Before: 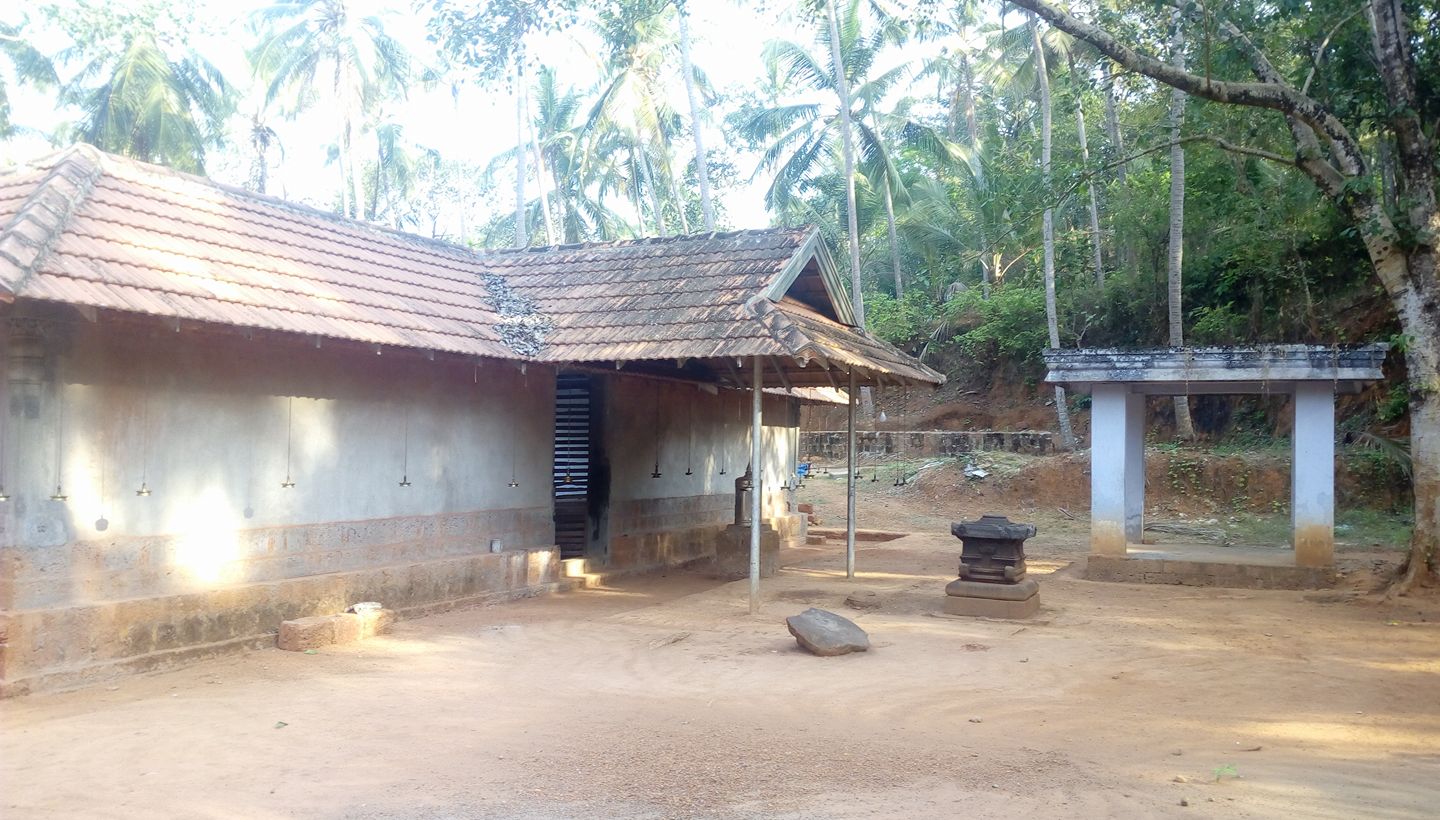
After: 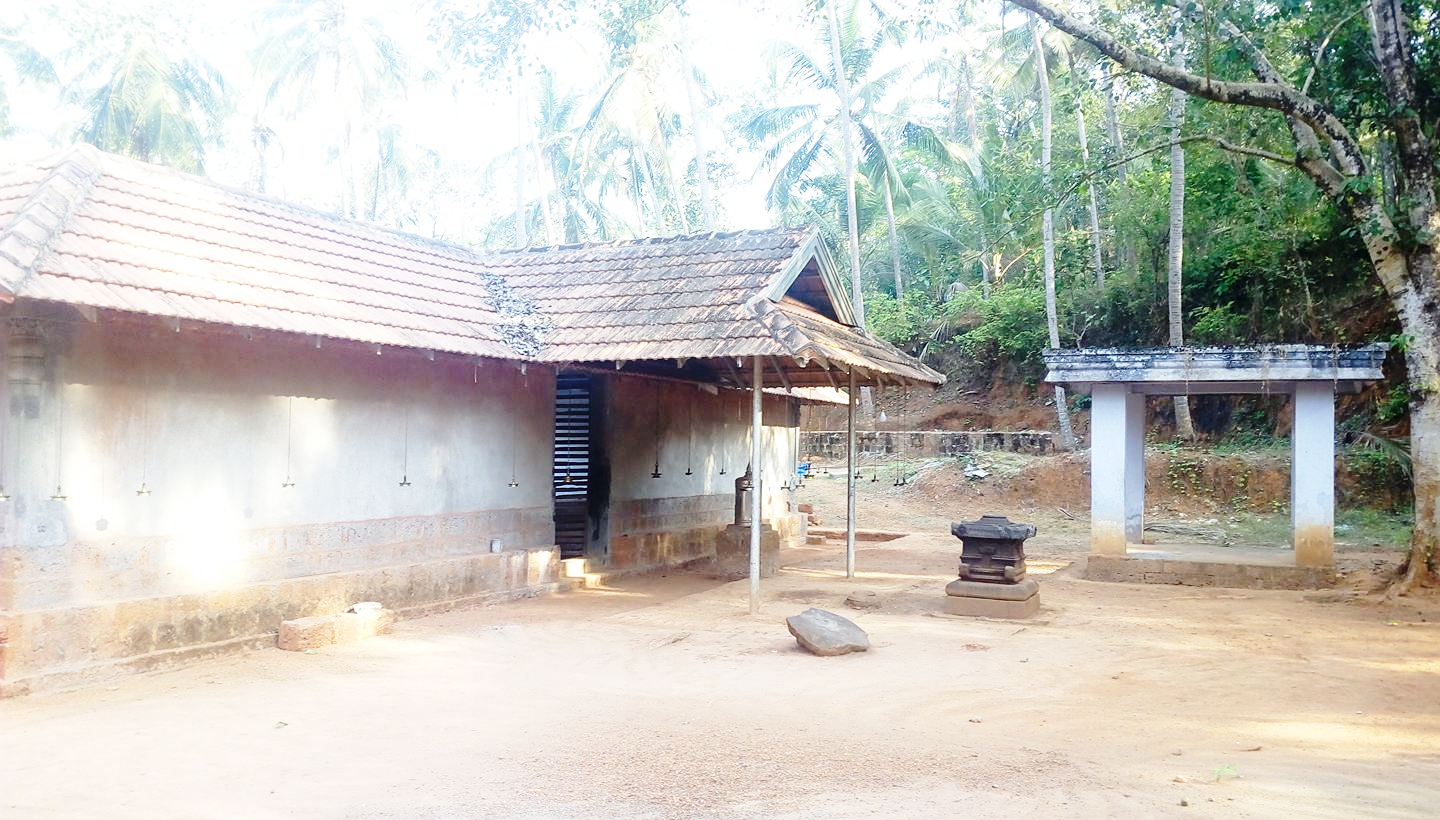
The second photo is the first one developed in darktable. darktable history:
sharpen: amount 0.2
base curve: curves: ch0 [(0, 0) (0.028, 0.03) (0.121, 0.232) (0.46, 0.748) (0.859, 0.968) (1, 1)], preserve colors none
white balance: emerald 1
